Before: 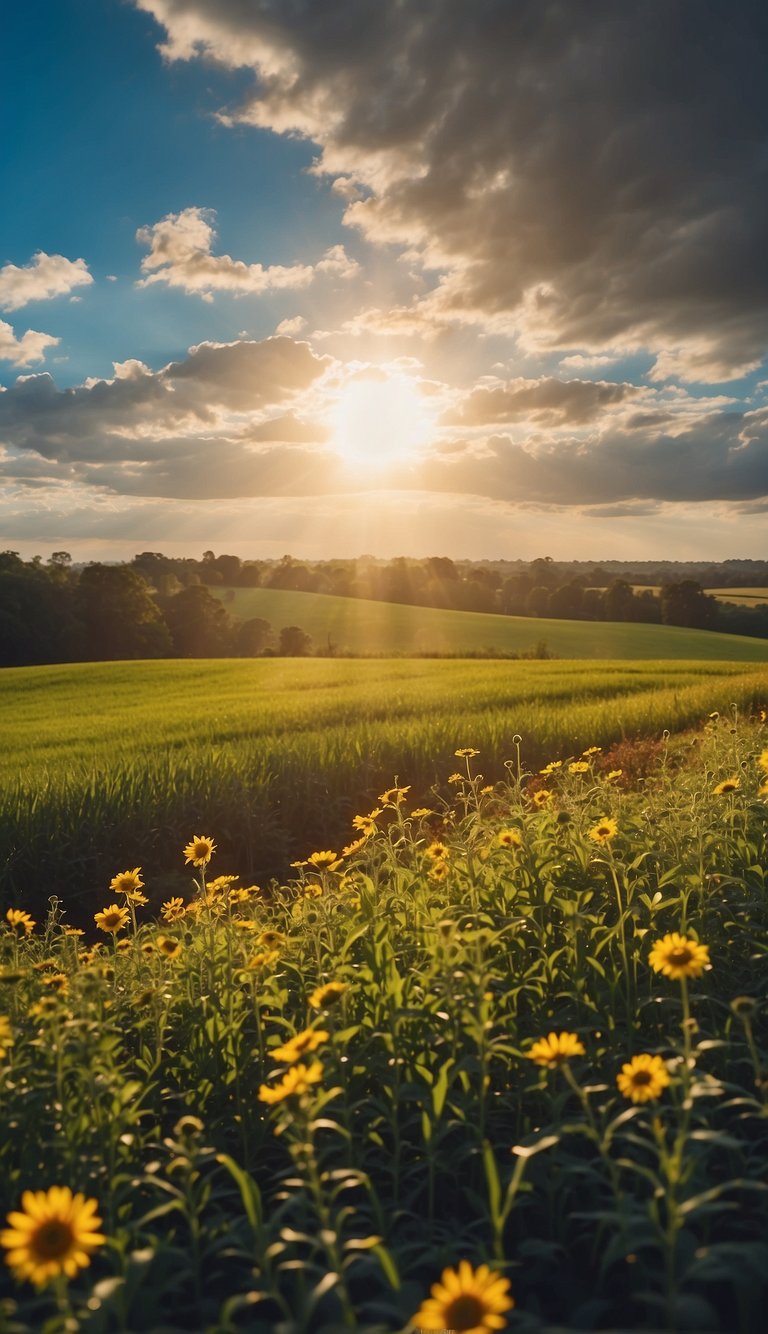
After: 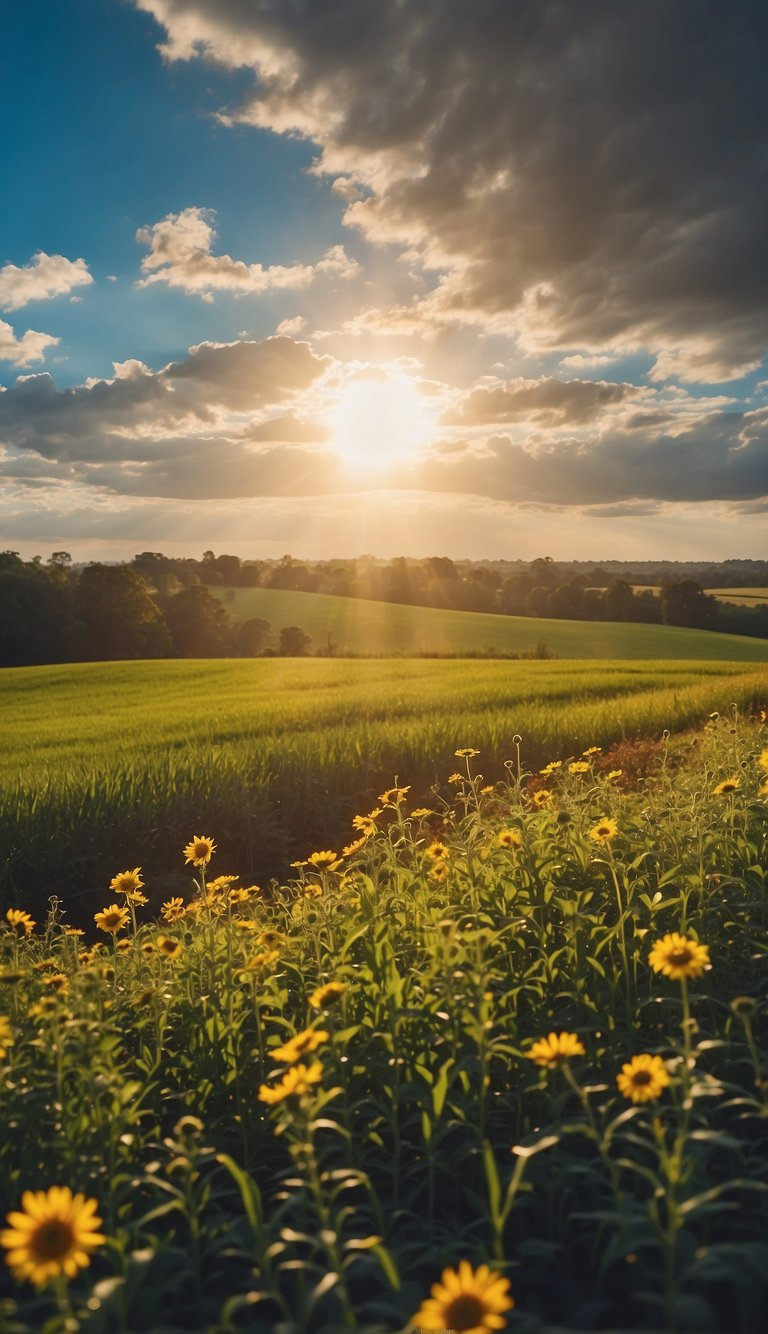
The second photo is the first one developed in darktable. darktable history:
color balance rgb: global offset › luminance 0.234%, perceptual saturation grading › global saturation 0.557%
